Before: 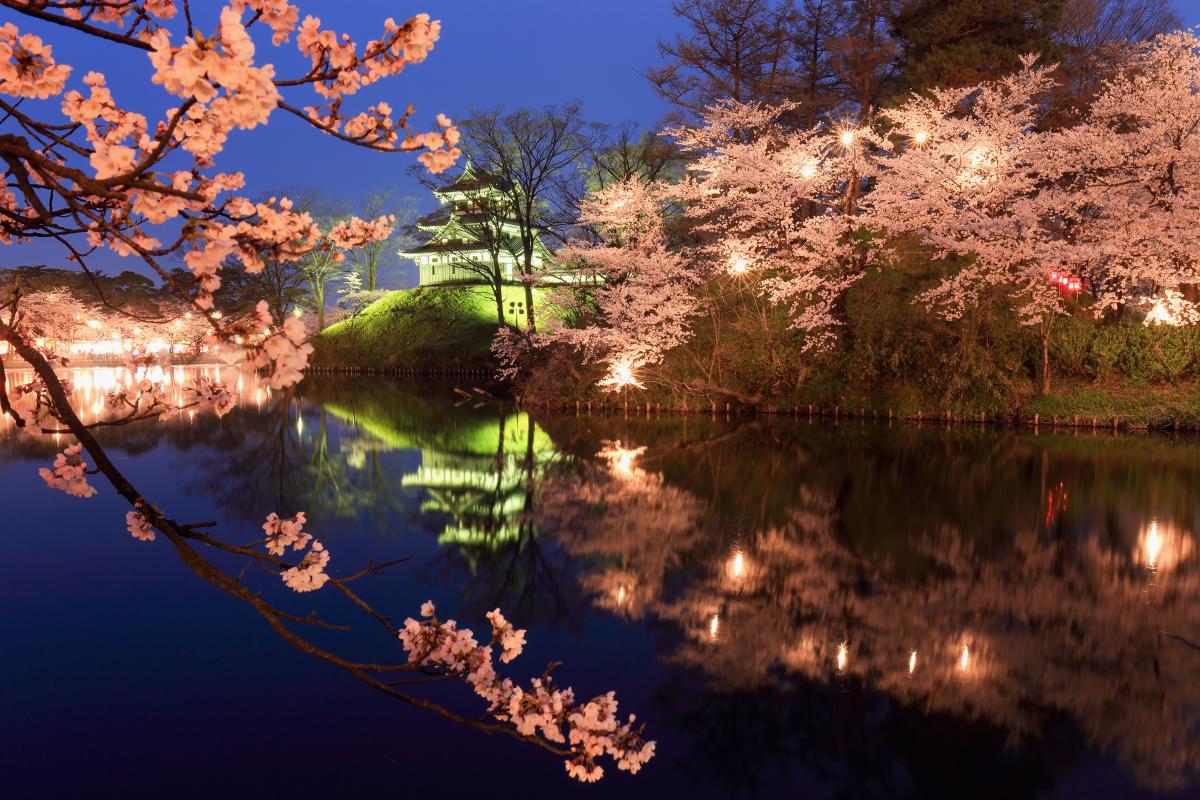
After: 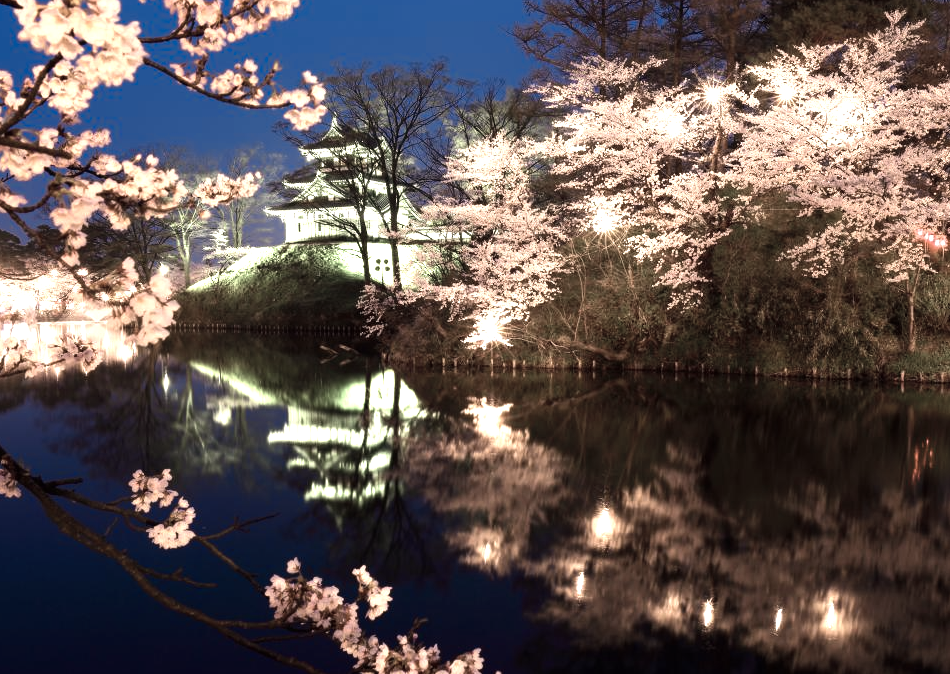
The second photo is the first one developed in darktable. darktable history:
color correction: highlights a* 7.34, highlights b* 4.37
crop: left 11.225%, top 5.381%, right 9.565%, bottom 10.314%
tone equalizer: -8 EV -0.417 EV, -7 EV -0.389 EV, -6 EV -0.333 EV, -5 EV -0.222 EV, -3 EV 0.222 EV, -2 EV 0.333 EV, -1 EV 0.389 EV, +0 EV 0.417 EV, edges refinement/feathering 500, mask exposure compensation -1.57 EV, preserve details no
color zones: curves: ch0 [(0.25, 0.667) (0.758, 0.368)]; ch1 [(0.215, 0.245) (0.761, 0.373)]; ch2 [(0.247, 0.554) (0.761, 0.436)]
